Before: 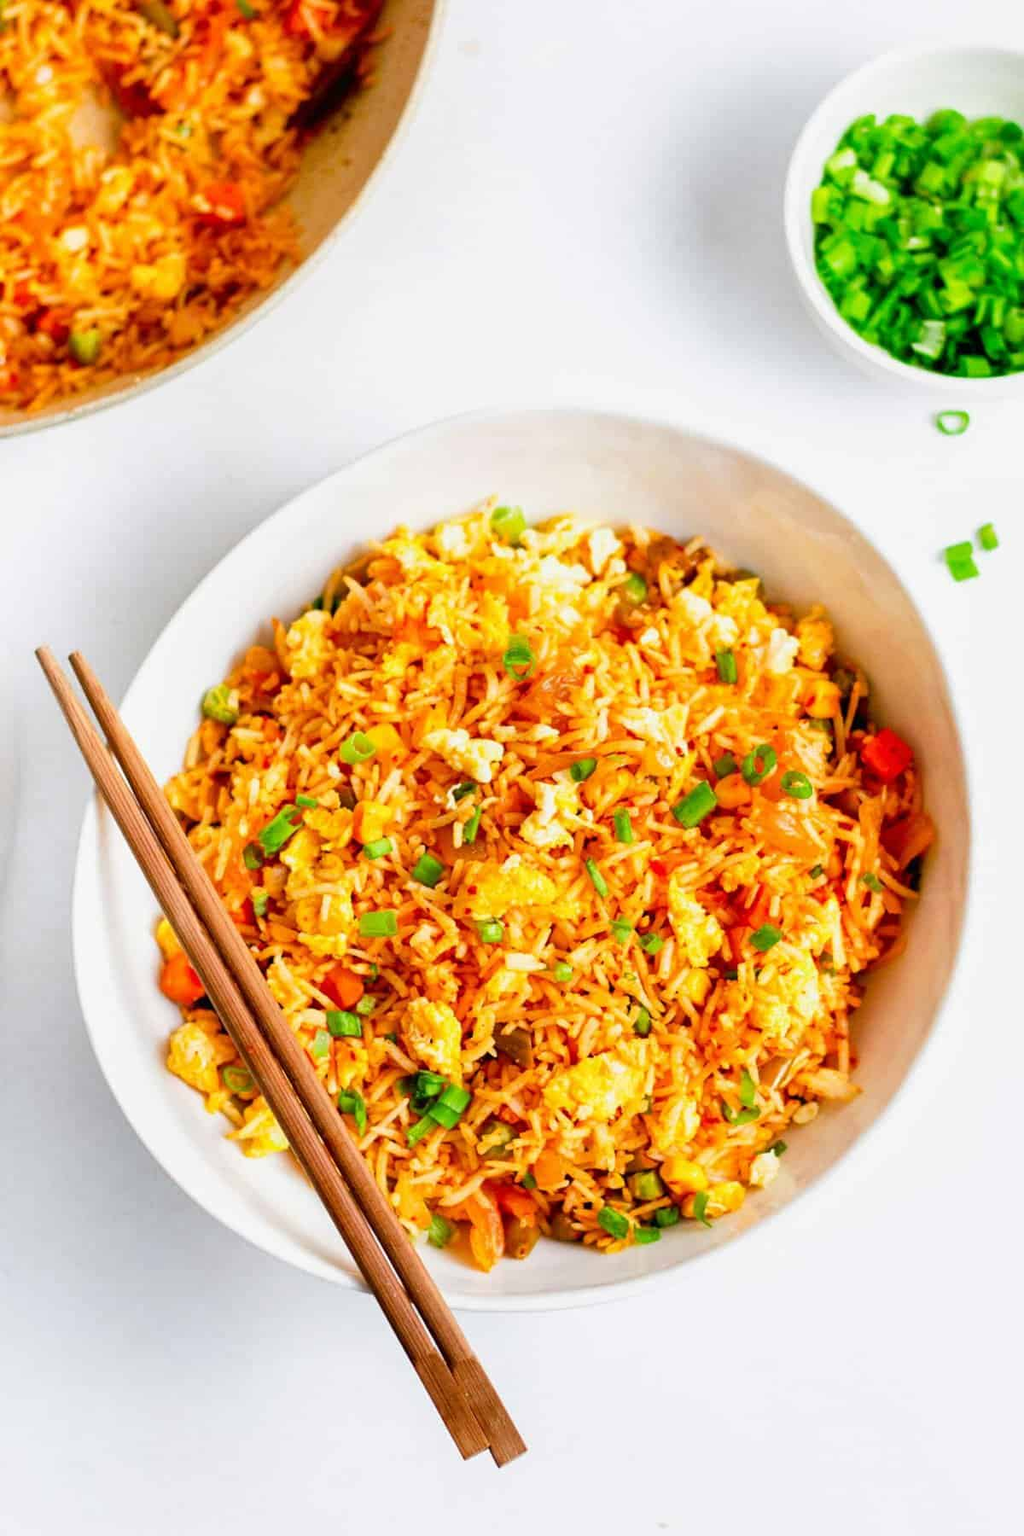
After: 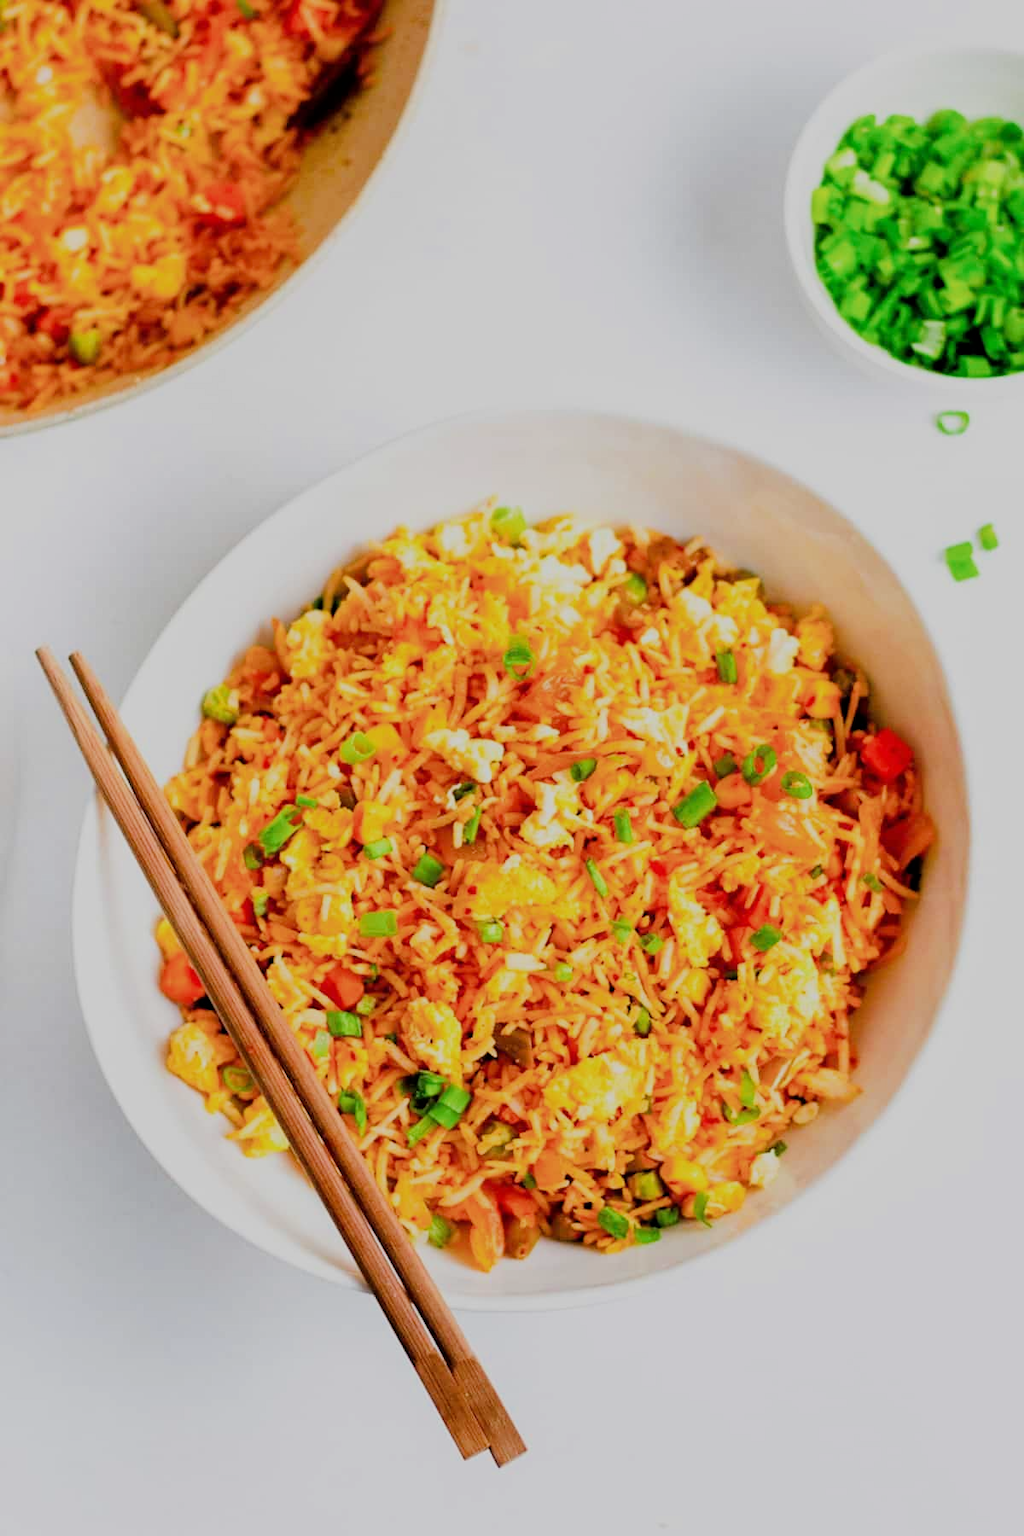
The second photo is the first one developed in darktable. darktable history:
filmic rgb: black relative exposure -7.16 EV, white relative exposure 5.39 EV, hardness 3.02
